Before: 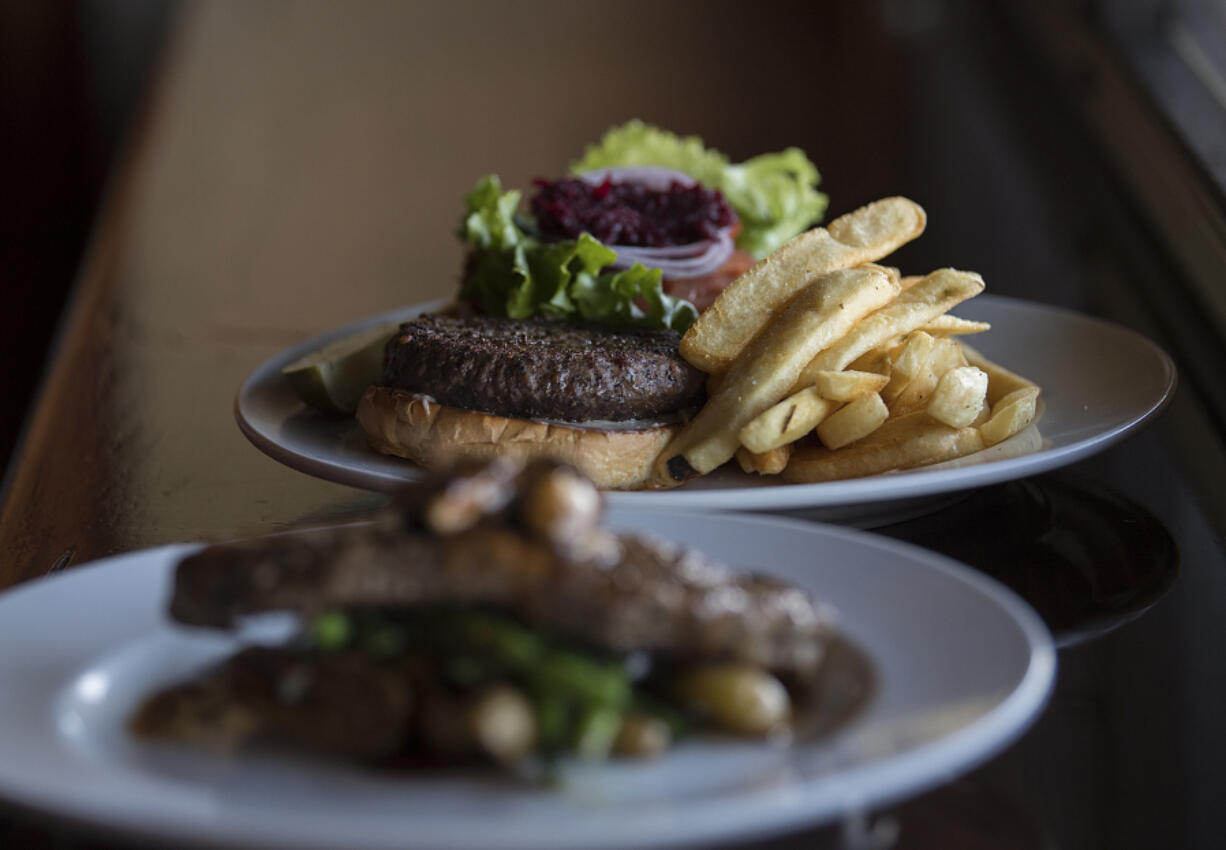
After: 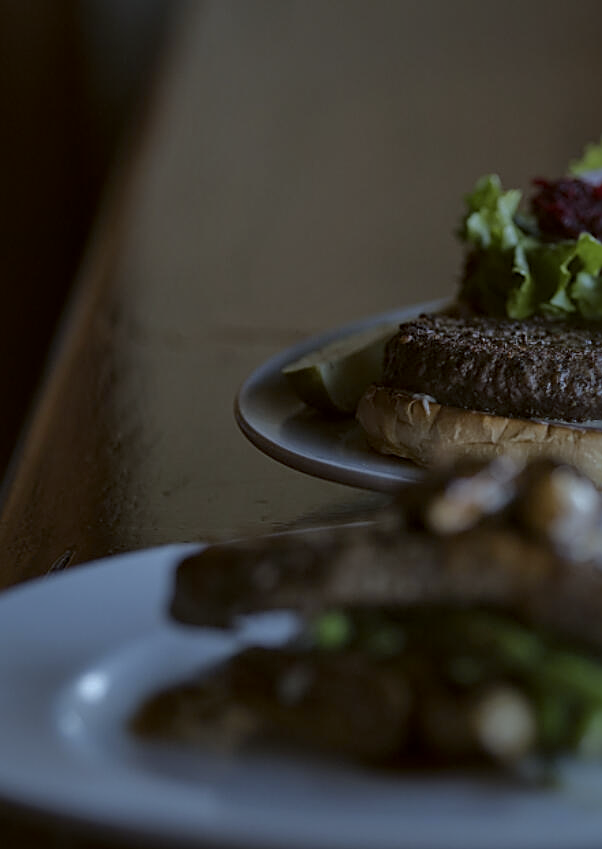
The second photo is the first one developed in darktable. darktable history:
base curve: curves: ch0 [(0, 0) (0.841, 0.609) (1, 1)]
color balance: lift [1.004, 1.002, 1.002, 0.998], gamma [1, 1.007, 1.002, 0.993], gain [1, 0.977, 1.013, 1.023], contrast -3.64%
crop and rotate: left 0%, top 0%, right 50.845%
sharpen: amount 0.6
white balance: red 0.924, blue 1.095
local contrast: mode bilateral grid, contrast 20, coarseness 50, detail 140%, midtone range 0.2
